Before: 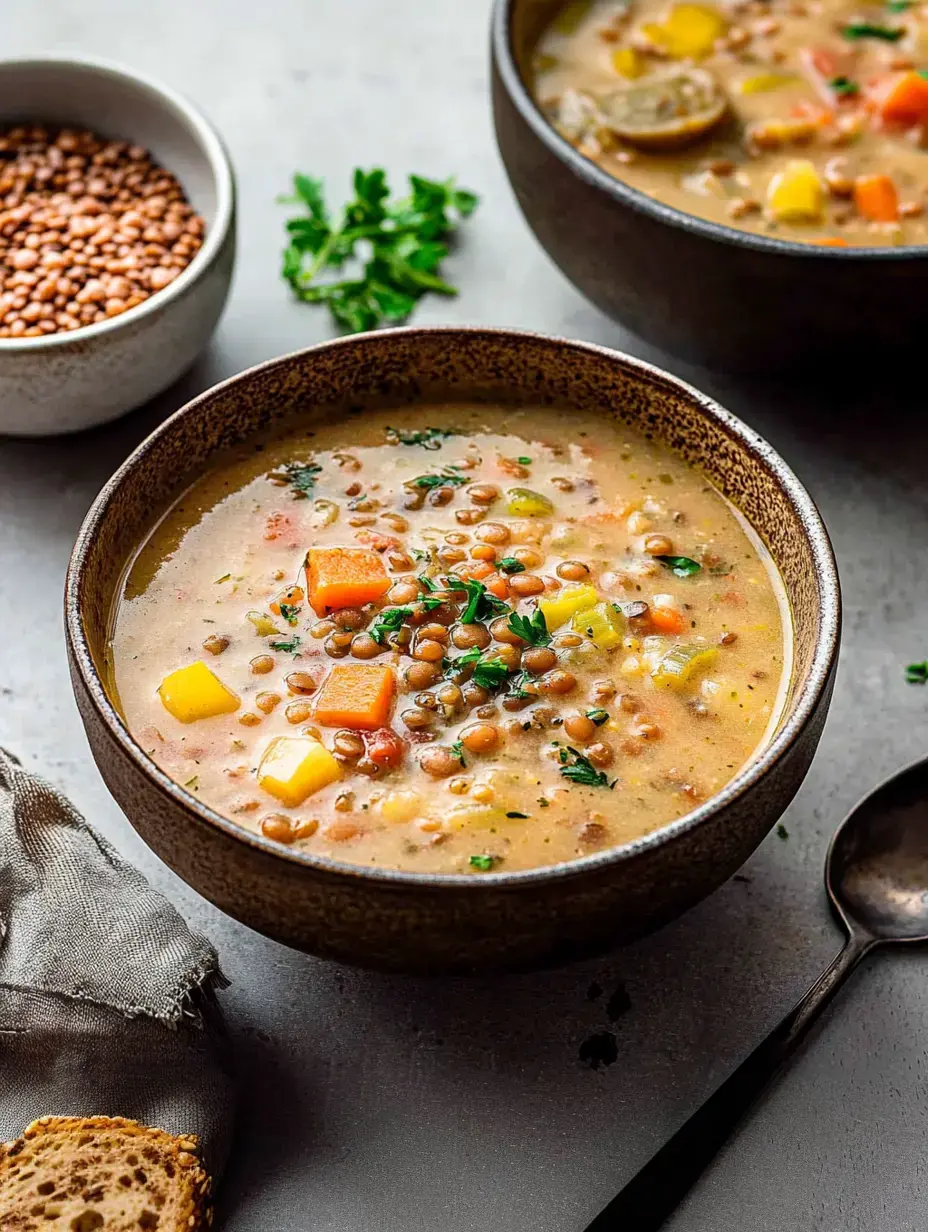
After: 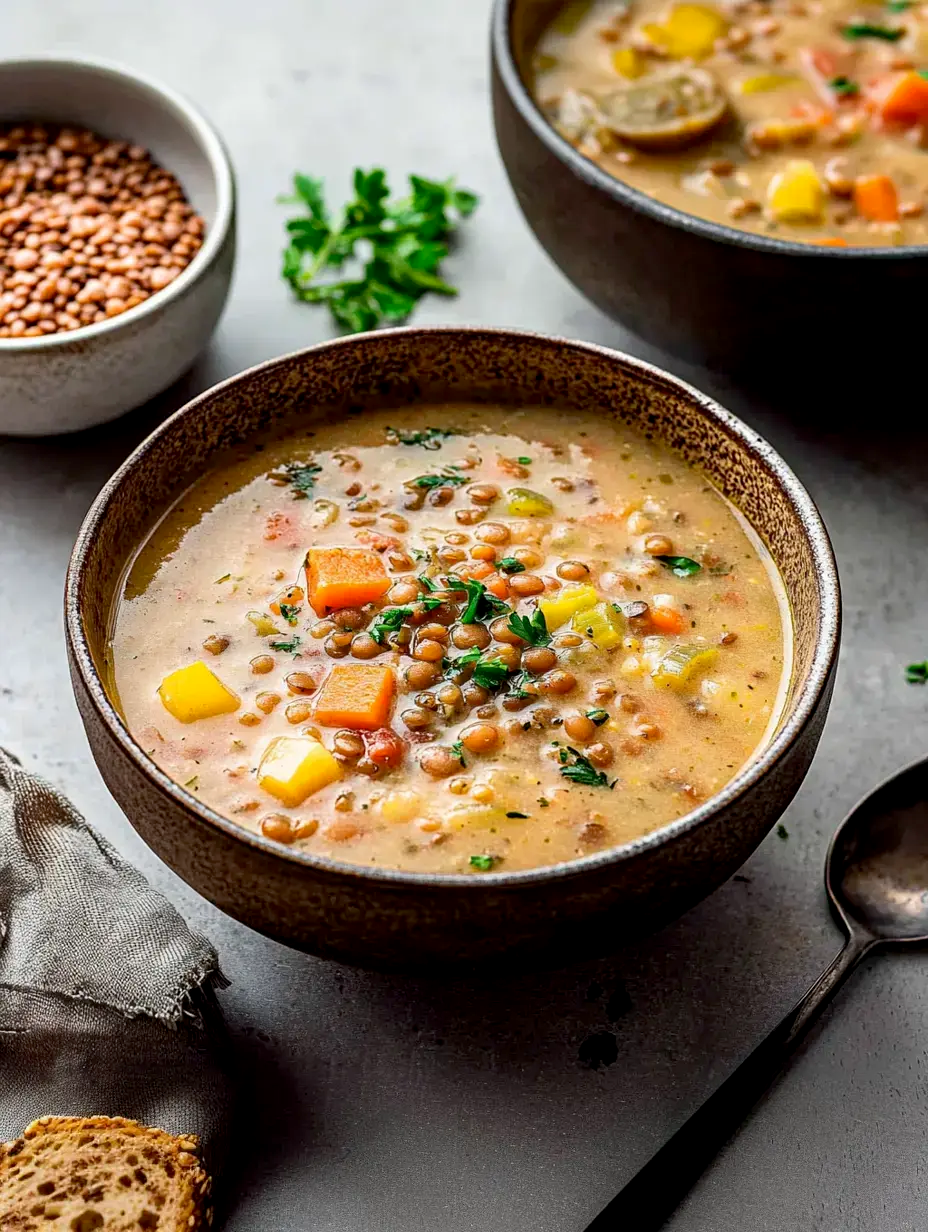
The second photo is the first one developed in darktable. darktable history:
exposure: black level correction 0.004, exposure 0.017 EV, compensate exposure bias true, compensate highlight preservation false
